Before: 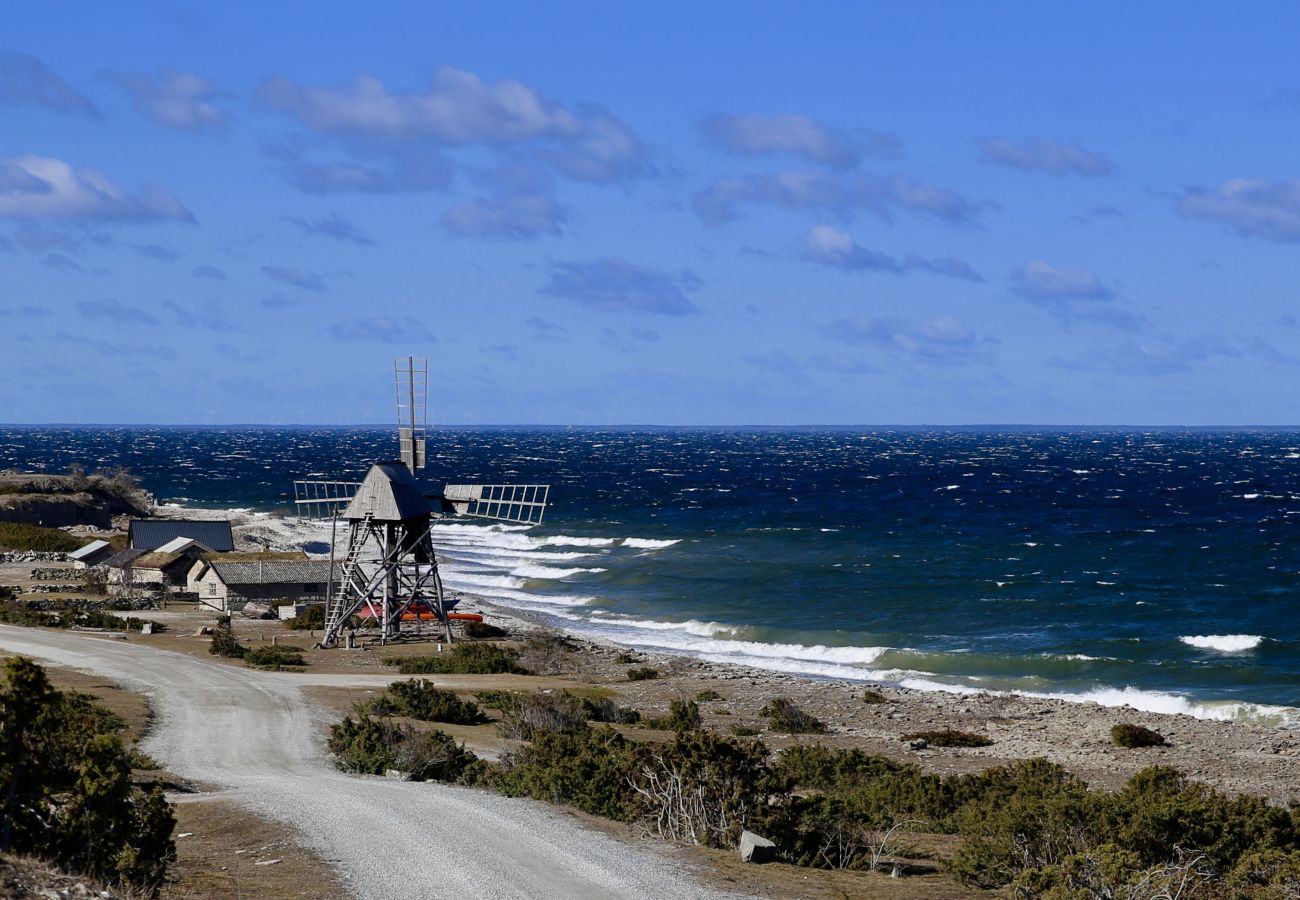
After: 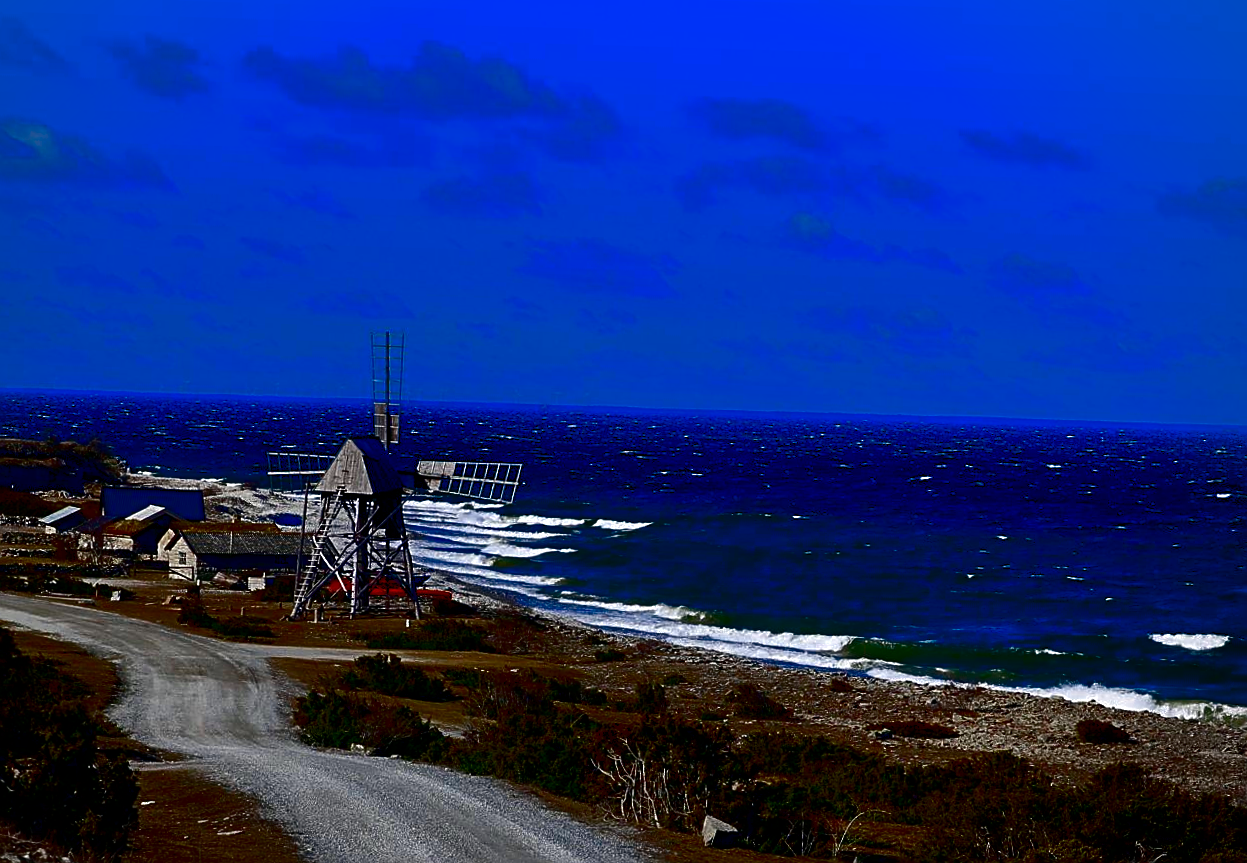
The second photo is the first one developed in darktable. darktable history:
sharpen: on, module defaults
vignetting: fall-off start 85.96%, fall-off radius 79.92%, center (-0.032, -0.044), width/height ratio 1.217
exposure: exposure 0.202 EV, compensate highlight preservation false
color balance rgb: shadows lift › luminance -19.918%, power › chroma 0.484%, power › hue 258.38°, perceptual saturation grading › global saturation 55.473%, perceptual saturation grading › highlights -50.589%, perceptual saturation grading › mid-tones 40.632%, perceptual saturation grading › shadows 30.95%, global vibrance 14.386%
color zones: curves: ch0 [(0, 0.5) (0.125, 0.4) (0.25, 0.5) (0.375, 0.4) (0.5, 0.4) (0.625, 0.35) (0.75, 0.35) (0.875, 0.5)]; ch1 [(0, 0.35) (0.125, 0.45) (0.25, 0.35) (0.375, 0.35) (0.5, 0.35) (0.625, 0.35) (0.75, 0.45) (0.875, 0.35)]; ch2 [(0, 0.6) (0.125, 0.5) (0.25, 0.5) (0.375, 0.6) (0.5, 0.6) (0.625, 0.5) (0.75, 0.5) (0.875, 0.5)]
shadows and highlights: shadows 31.94, highlights -31.92, soften with gaussian
crop and rotate: angle -1.68°
contrast brightness saturation: brightness -0.993, saturation 0.983
